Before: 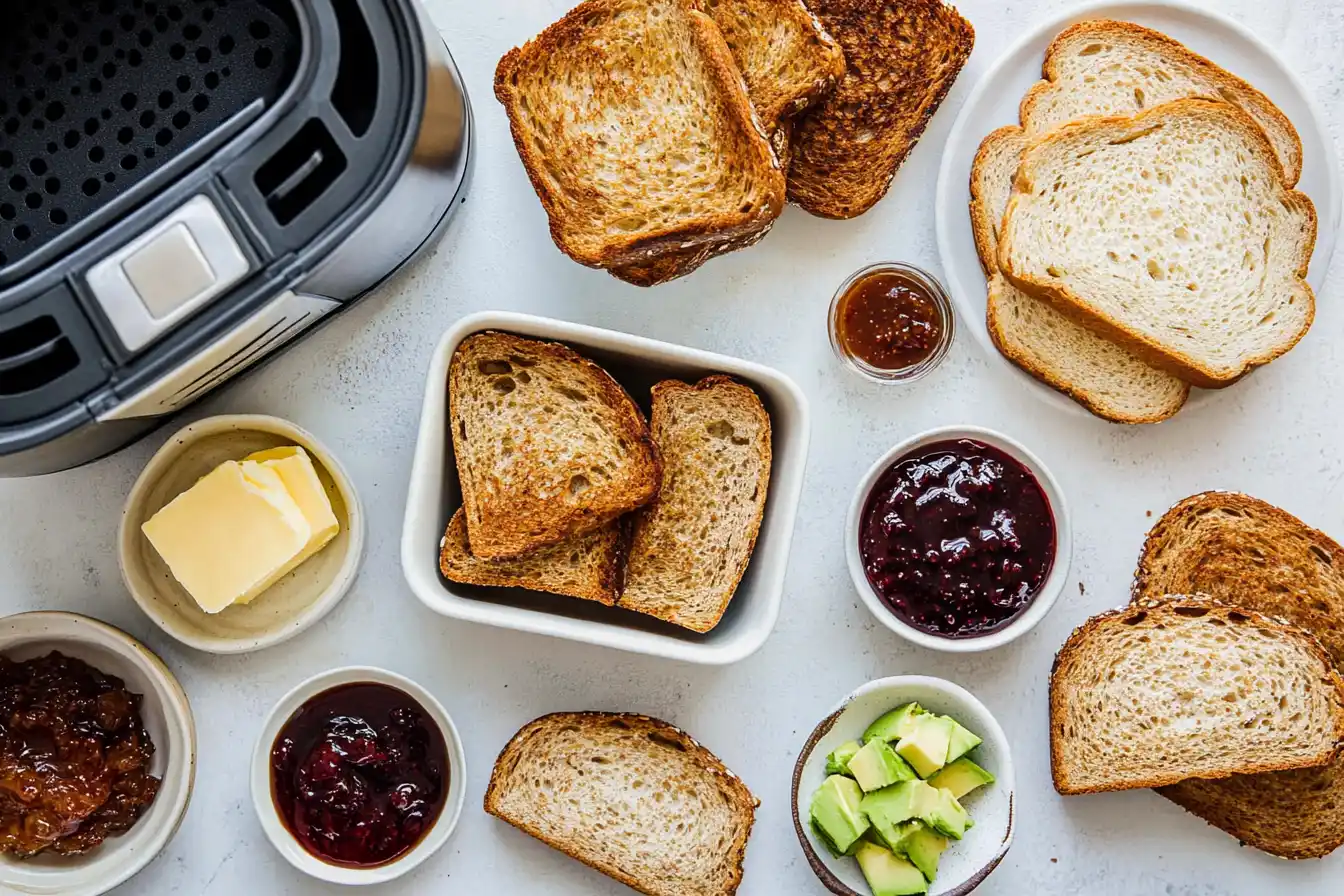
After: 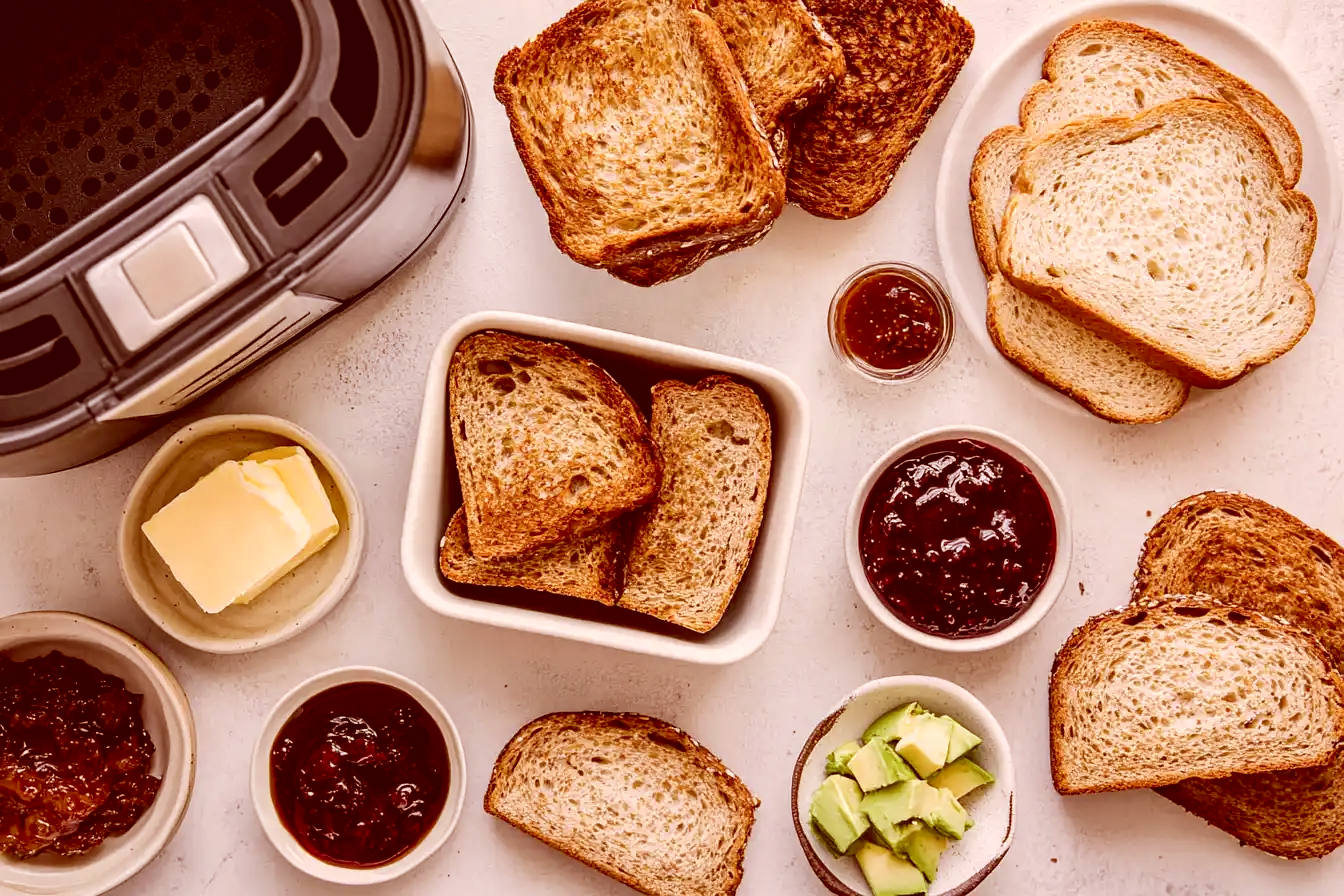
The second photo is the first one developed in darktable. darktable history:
color correction: highlights a* 9.12, highlights b* 8.65, shadows a* 39.35, shadows b* 39.59, saturation 0.774
local contrast: mode bilateral grid, contrast 20, coarseness 51, detail 119%, midtone range 0.2
